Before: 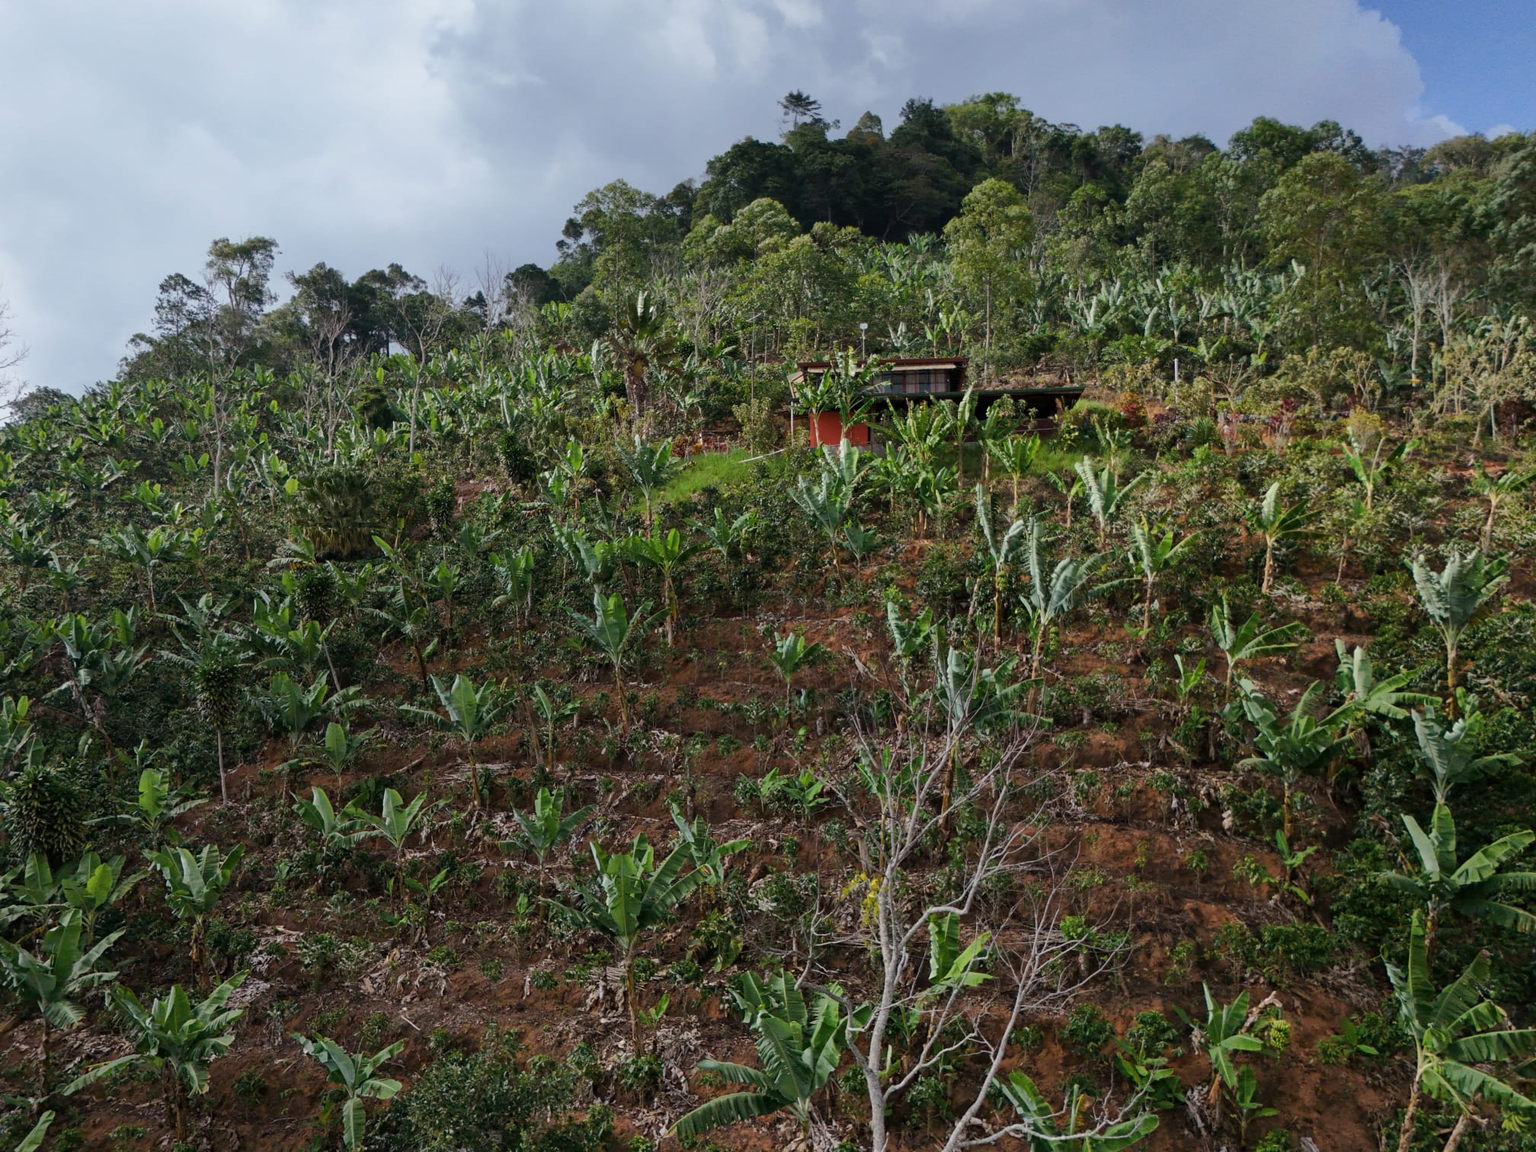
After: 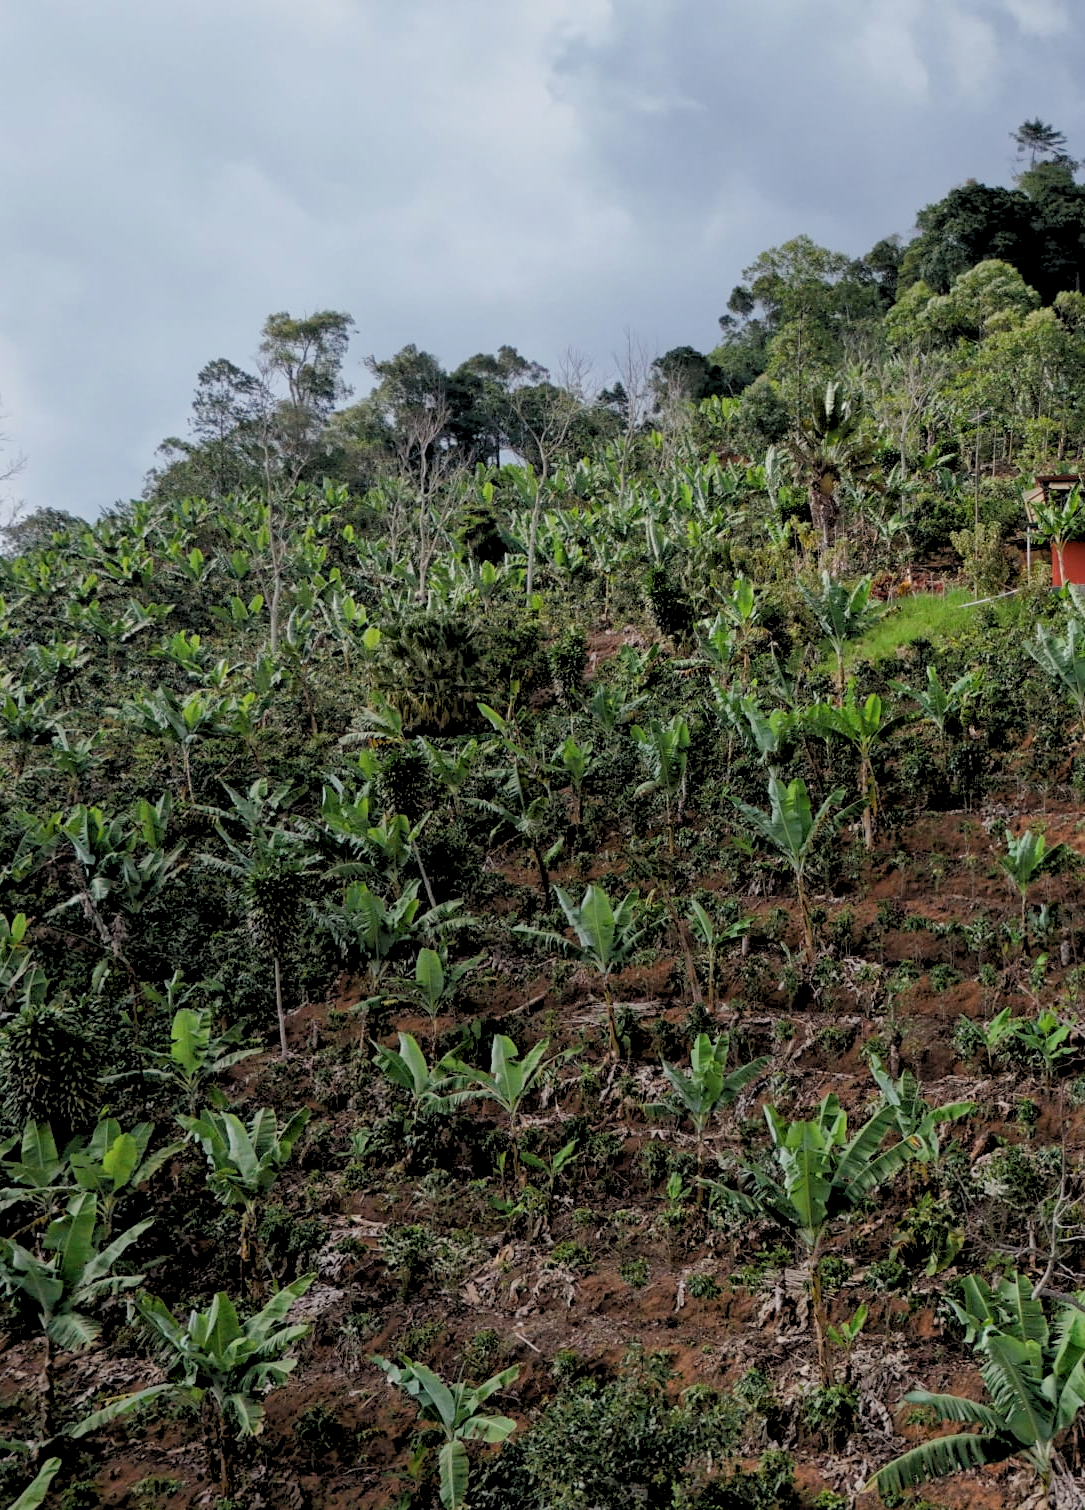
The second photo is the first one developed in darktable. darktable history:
local contrast: mode bilateral grid, contrast 20, coarseness 50, detail 120%, midtone range 0.2
crop: left 0.587%, right 45.588%, bottom 0.086%
white balance: emerald 1
rgb levels: preserve colors sum RGB, levels [[0.038, 0.433, 0.934], [0, 0.5, 1], [0, 0.5, 1]]
